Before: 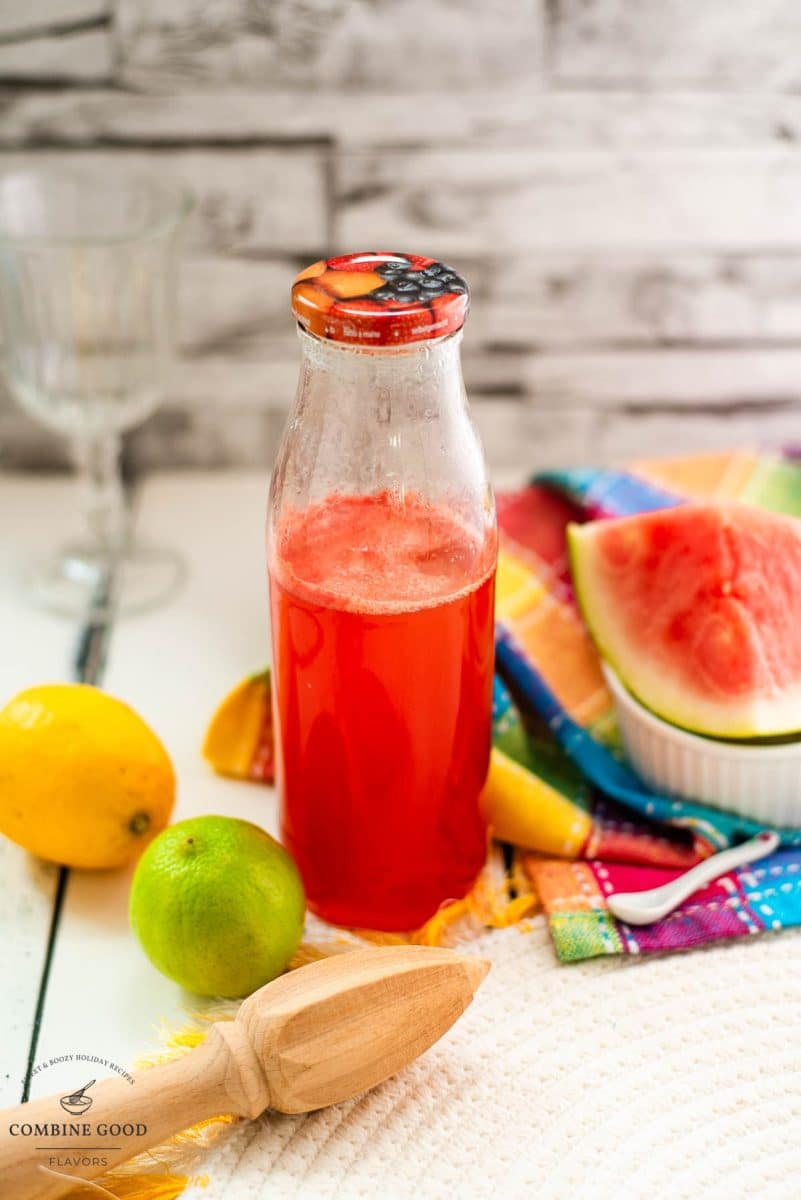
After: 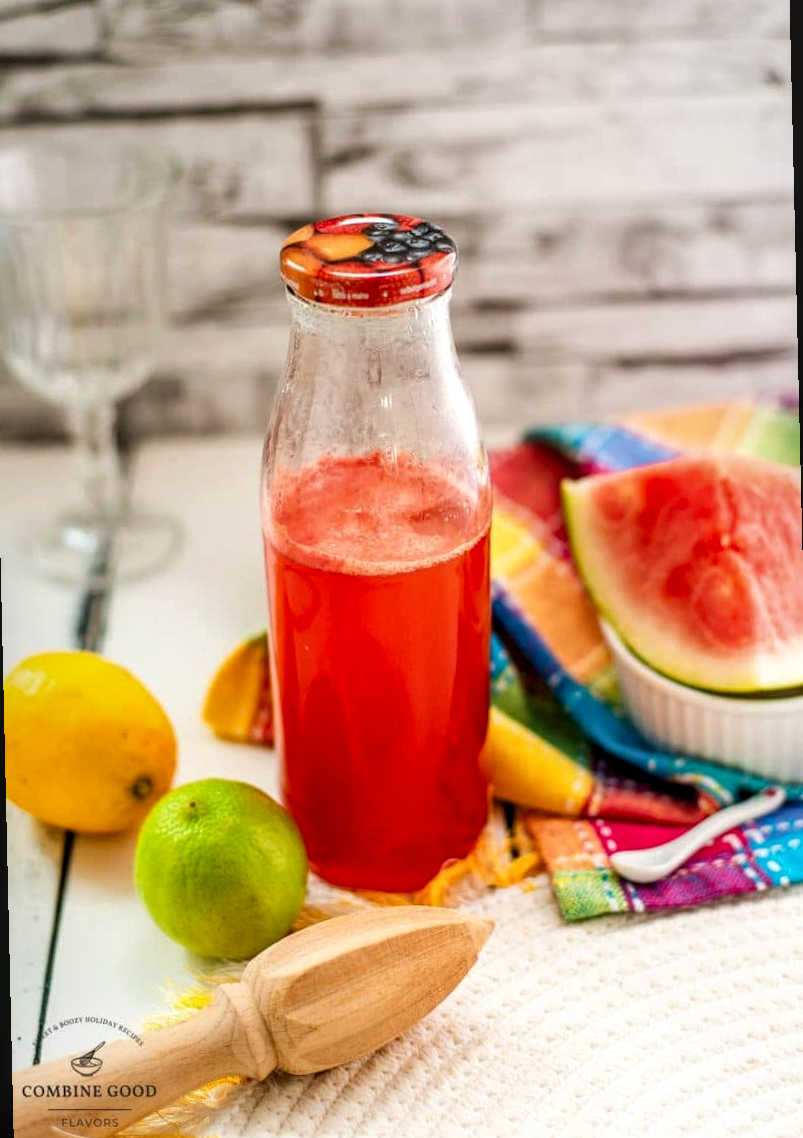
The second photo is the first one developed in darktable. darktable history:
local contrast: detail 130%
rotate and perspective: rotation -1.32°, lens shift (horizontal) -0.031, crop left 0.015, crop right 0.985, crop top 0.047, crop bottom 0.982
